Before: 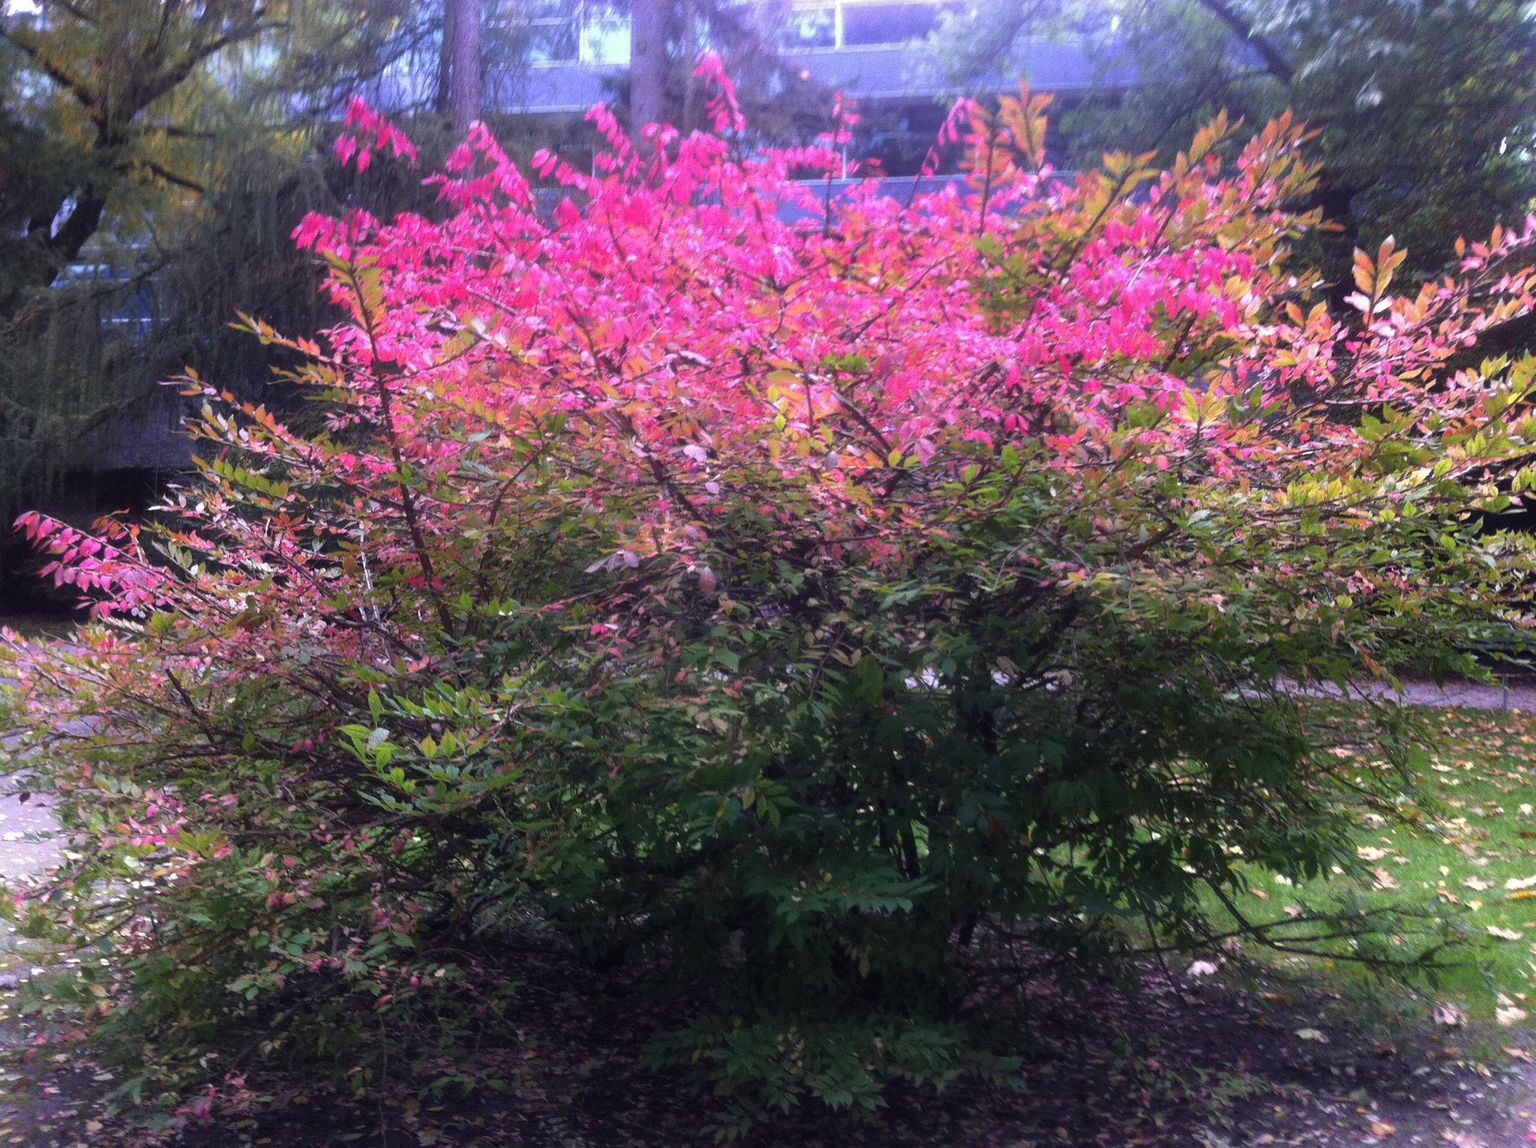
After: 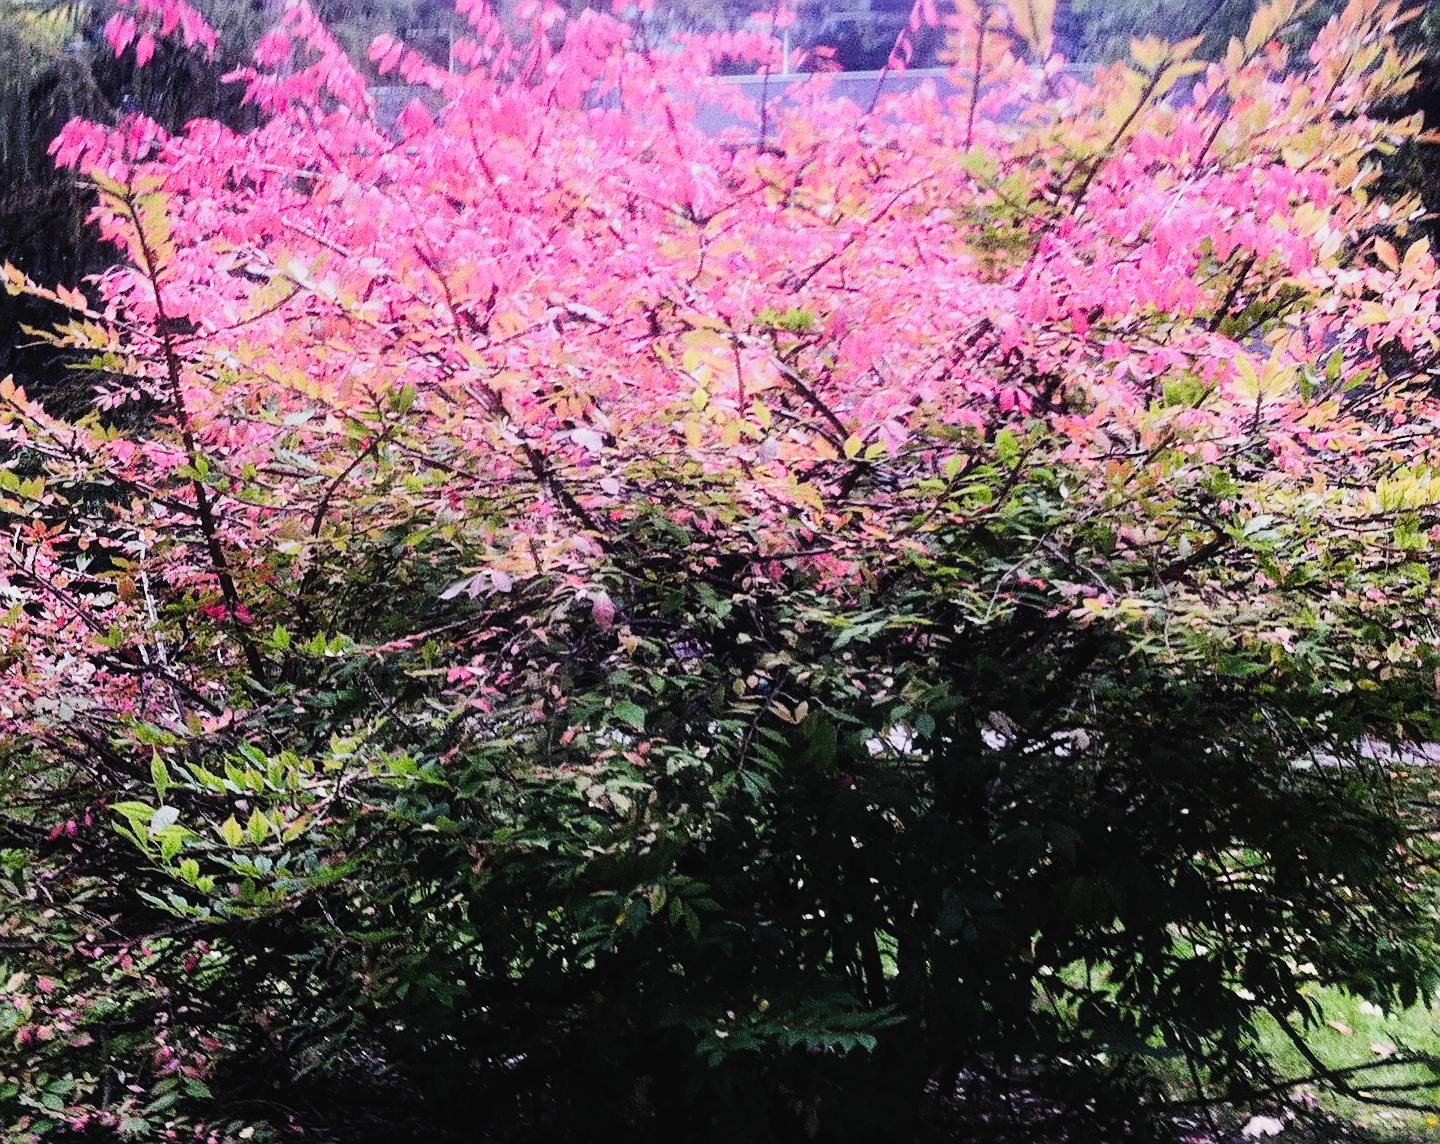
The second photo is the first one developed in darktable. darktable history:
exposure: exposure 0.168 EV, compensate highlight preservation false
tone curve: curves: ch0 [(0, 0.03) (0.113, 0.087) (0.207, 0.184) (0.515, 0.612) (0.712, 0.793) (1, 0.946)]; ch1 [(0, 0) (0.172, 0.123) (0.317, 0.279) (0.414, 0.382) (0.476, 0.479) (0.505, 0.498) (0.534, 0.534) (0.621, 0.65) (0.709, 0.764) (1, 1)]; ch2 [(0, 0) (0.411, 0.424) (0.505, 0.505) (0.521, 0.524) (0.537, 0.57) (0.65, 0.699) (1, 1)], preserve colors none
sharpen: radius 1.977
filmic rgb: black relative exposure -7.65 EV, white relative exposure 4.56 EV, hardness 3.61, contrast 0.989
crop and rotate: left 16.614%, top 10.779%, right 13.062%, bottom 14.438%
tone equalizer: -8 EV -0.776 EV, -7 EV -0.712 EV, -6 EV -0.632 EV, -5 EV -0.397 EV, -3 EV 0.398 EV, -2 EV 0.6 EV, -1 EV 0.691 EV, +0 EV 0.742 EV, edges refinement/feathering 500, mask exposure compensation -1.57 EV, preserve details no
local contrast: highlights 105%, shadows 98%, detail 119%, midtone range 0.2
